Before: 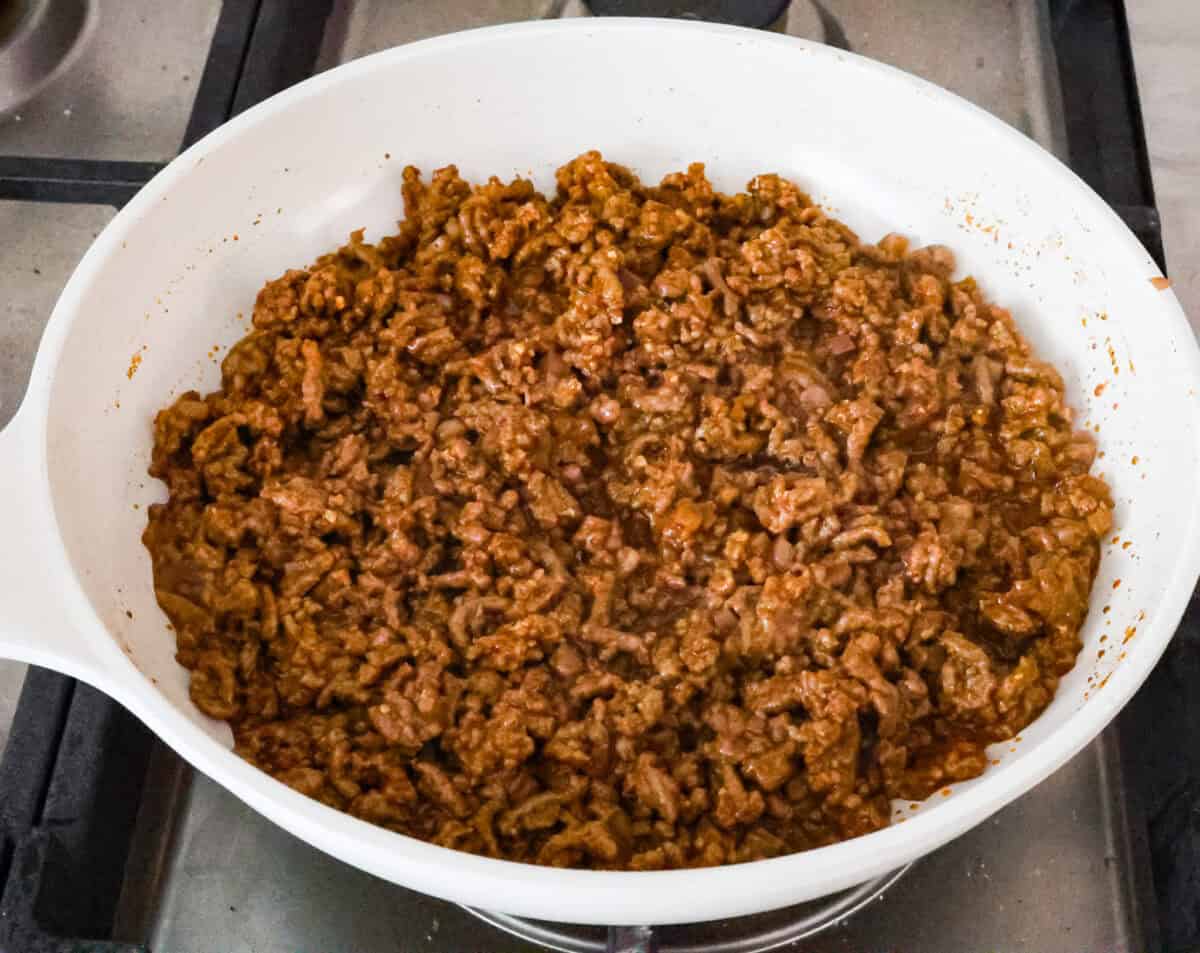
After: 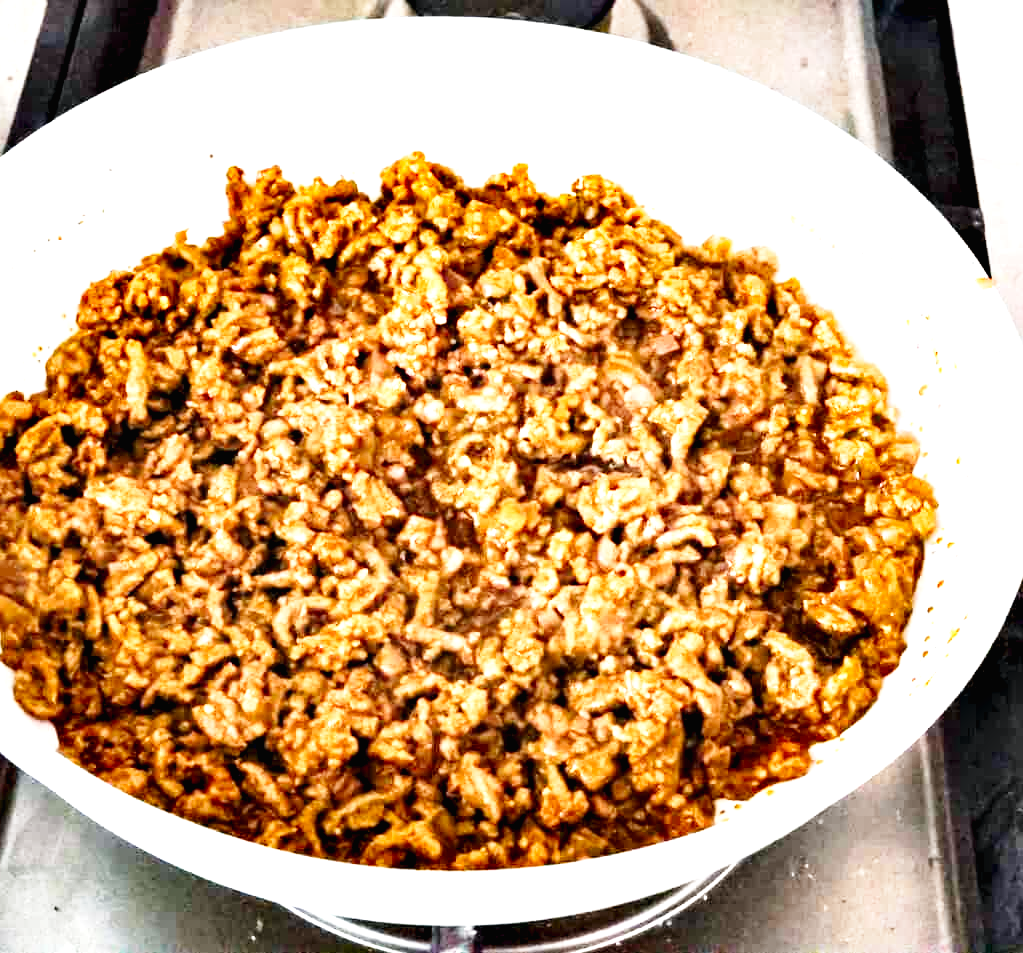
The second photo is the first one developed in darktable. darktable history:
contrast equalizer: octaves 7, y [[0.6 ×6], [0.55 ×6], [0 ×6], [0 ×6], [0 ×6]]
exposure: black level correction 0, exposure 1.519 EV, compensate exposure bias true, compensate highlight preservation false
tone curve: curves: ch0 [(0, 0.012) (0.093, 0.11) (0.345, 0.425) (0.457, 0.562) (0.628, 0.738) (0.839, 0.909) (0.998, 0.978)]; ch1 [(0, 0) (0.437, 0.408) (0.472, 0.47) (0.502, 0.497) (0.527, 0.523) (0.568, 0.577) (0.62, 0.66) (0.669, 0.748) (0.859, 0.899) (1, 1)]; ch2 [(0, 0) (0.33, 0.301) (0.421, 0.443) (0.473, 0.498) (0.509, 0.502) (0.535, 0.545) (0.549, 0.576) (0.644, 0.703) (1, 1)], preserve colors none
crop and rotate: left 14.727%
